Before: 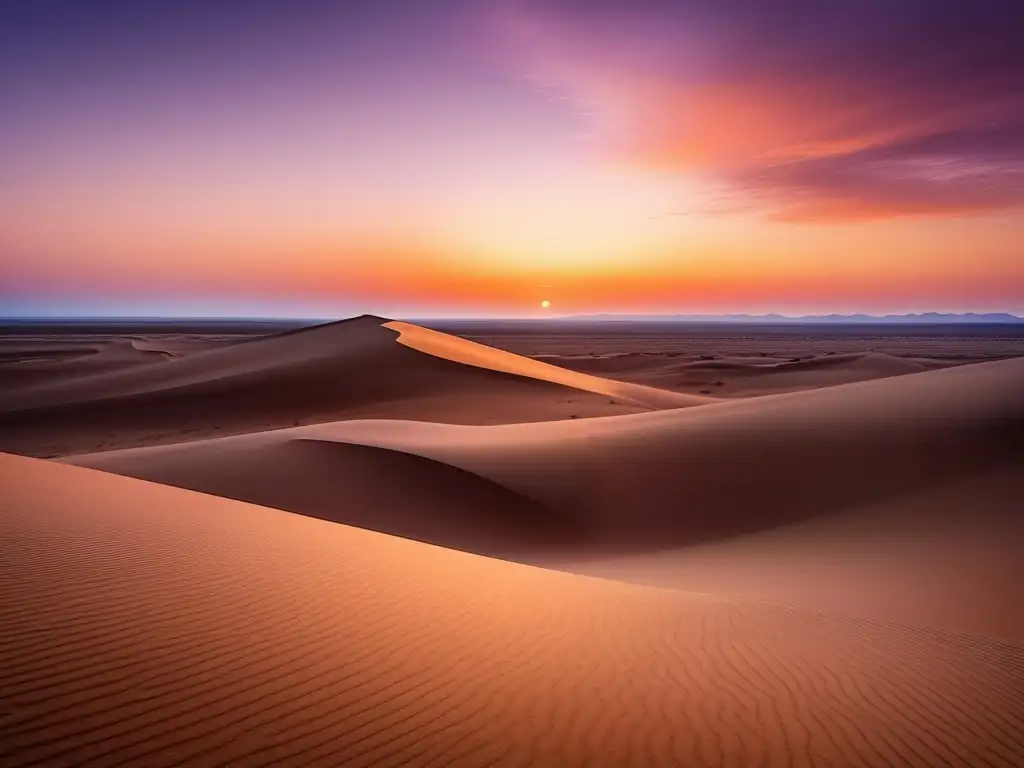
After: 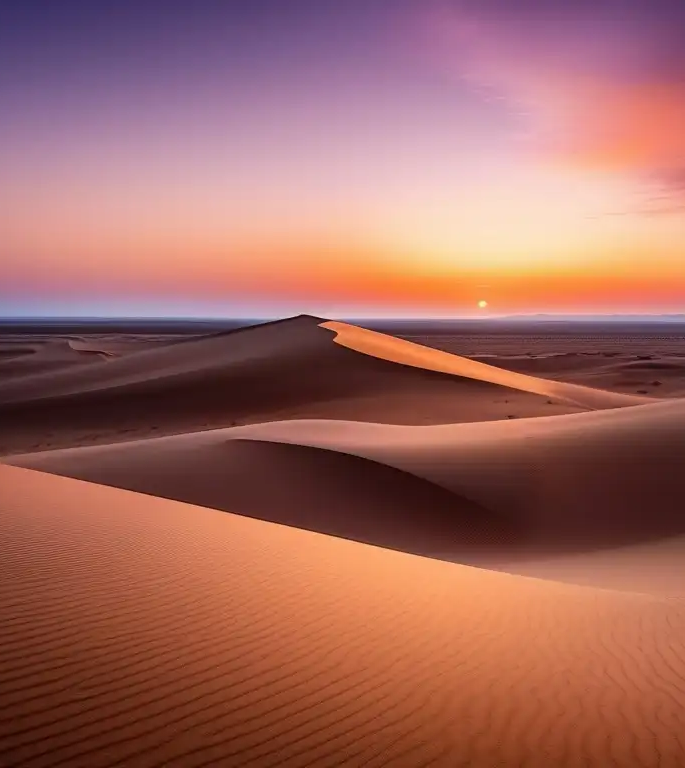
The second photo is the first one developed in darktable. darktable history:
crop and rotate: left 6.212%, right 26.882%
